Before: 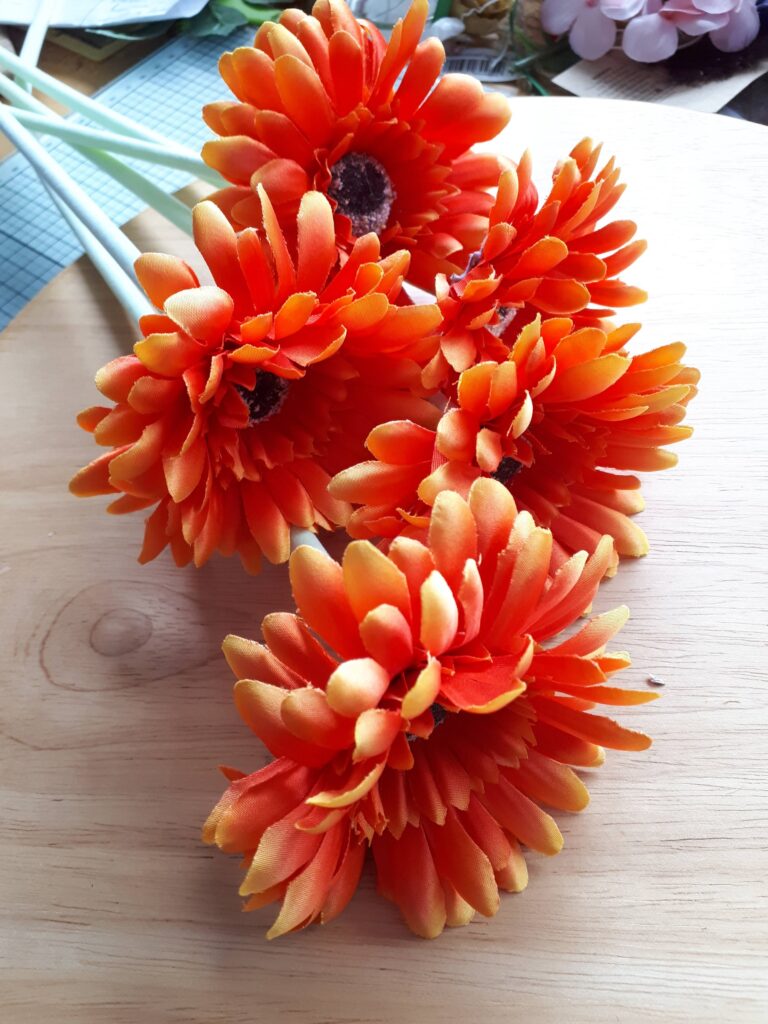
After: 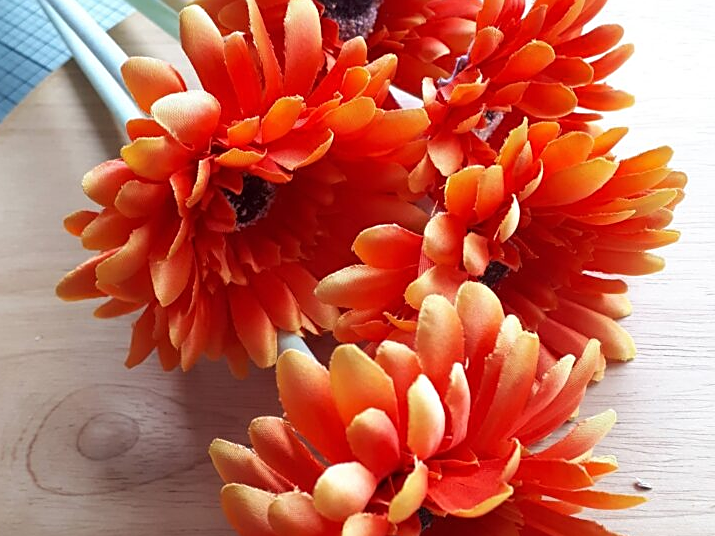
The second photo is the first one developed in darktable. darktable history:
sharpen: on, module defaults
crop: left 1.819%, top 19.228%, right 4.986%, bottom 28.335%
